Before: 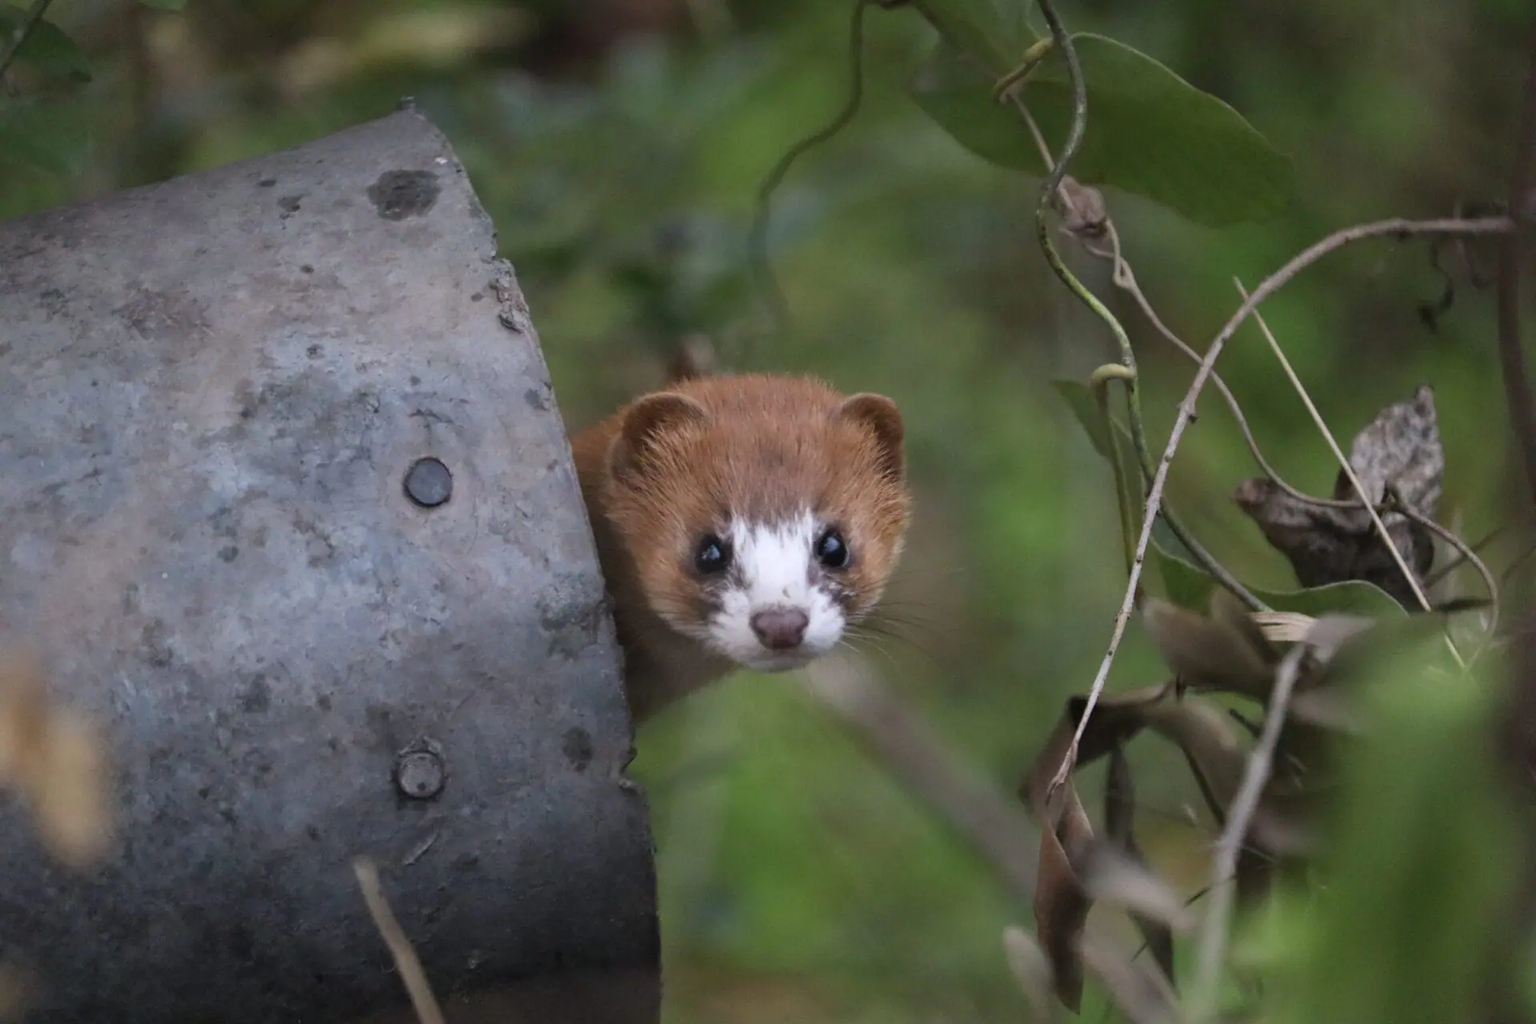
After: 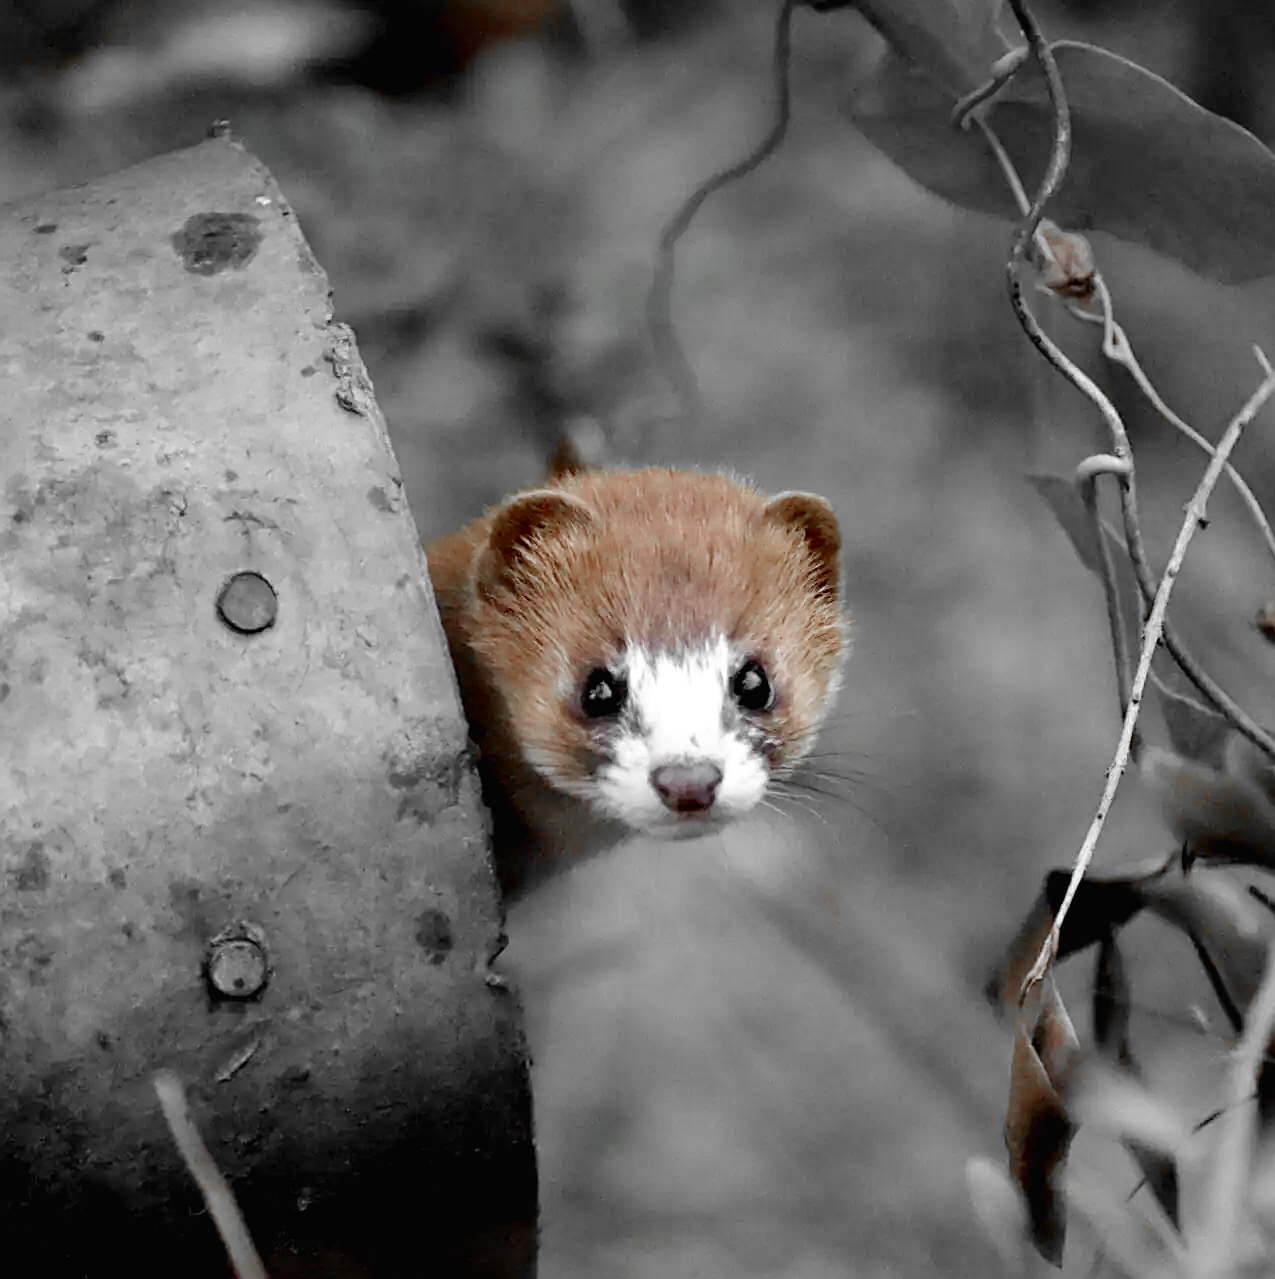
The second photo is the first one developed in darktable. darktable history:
crop and rotate: left 15.001%, right 18.565%
sharpen: on, module defaults
tone curve: curves: ch0 [(0, 0.01) (0.052, 0.045) (0.136, 0.133) (0.29, 0.332) (0.453, 0.531) (0.676, 0.751) (0.89, 0.919) (1, 1)]; ch1 [(0, 0) (0.094, 0.081) (0.285, 0.299) (0.385, 0.403) (0.446, 0.443) (0.502, 0.5) (0.544, 0.552) (0.589, 0.612) (0.722, 0.728) (1, 1)]; ch2 [(0, 0) (0.257, 0.217) (0.43, 0.421) (0.498, 0.507) (0.531, 0.544) (0.56, 0.579) (0.625, 0.642) (1, 1)], preserve colors none
tone equalizer: -8 EV -0.427 EV, -7 EV -0.399 EV, -6 EV -0.305 EV, -5 EV -0.231 EV, -3 EV 0.19 EV, -2 EV 0.35 EV, -1 EV 0.39 EV, +0 EV 0.405 EV
base curve: curves: ch0 [(0.017, 0) (0.425, 0.441) (0.844, 0.933) (1, 1)], preserve colors none
color correction: highlights a* -6.62, highlights b* 0.576
color zones: curves: ch0 [(0, 0.497) (0.096, 0.361) (0.221, 0.538) (0.429, 0.5) (0.571, 0.5) (0.714, 0.5) (0.857, 0.5) (1, 0.497)]; ch1 [(0, 0.5) (0.143, 0.5) (0.257, -0.002) (0.429, 0.04) (0.571, -0.001) (0.714, -0.015) (0.857, 0.024) (1, 0.5)]
